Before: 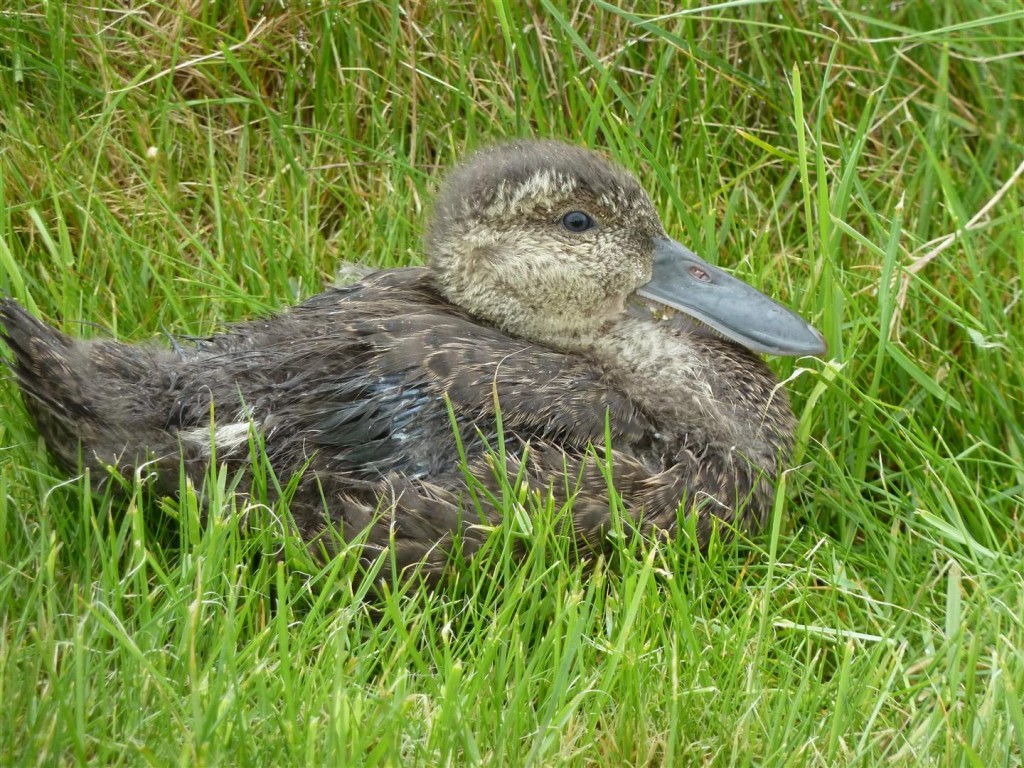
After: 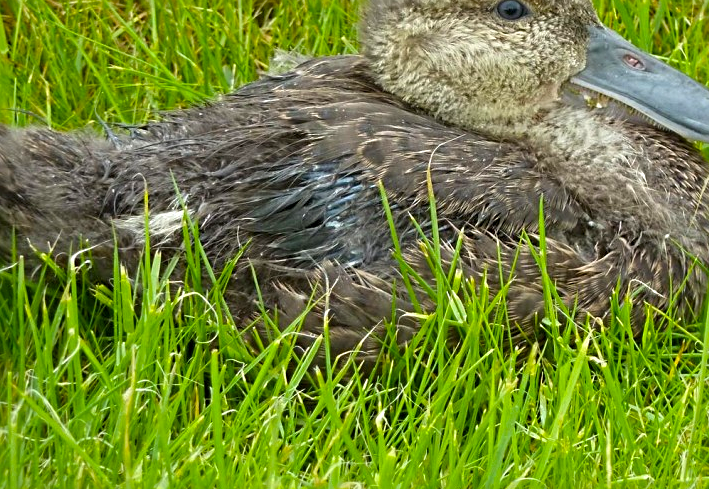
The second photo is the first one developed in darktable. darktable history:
sharpen: radius 3.119
color balance rgb: perceptual saturation grading › global saturation 25%, global vibrance 20%
crop: left 6.488%, top 27.668%, right 24.183%, bottom 8.656%
